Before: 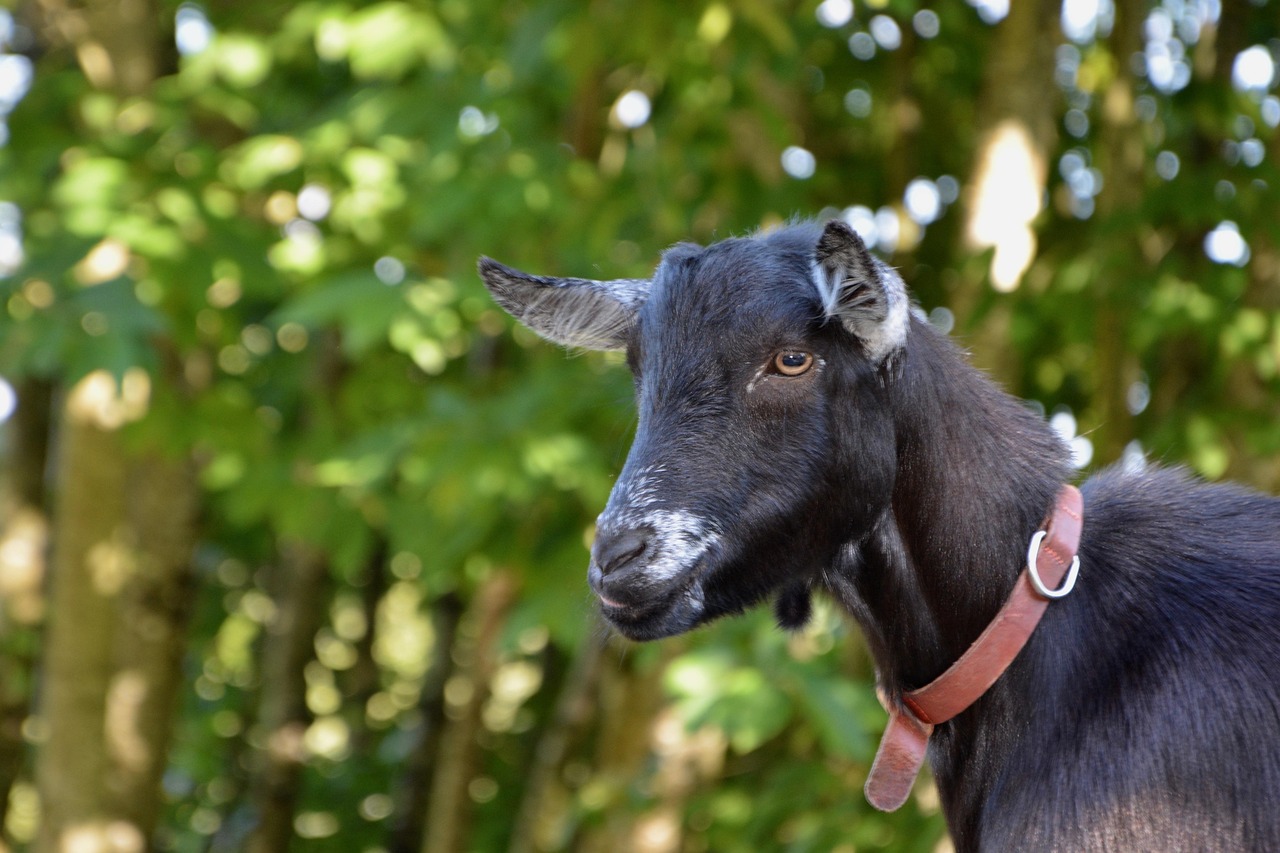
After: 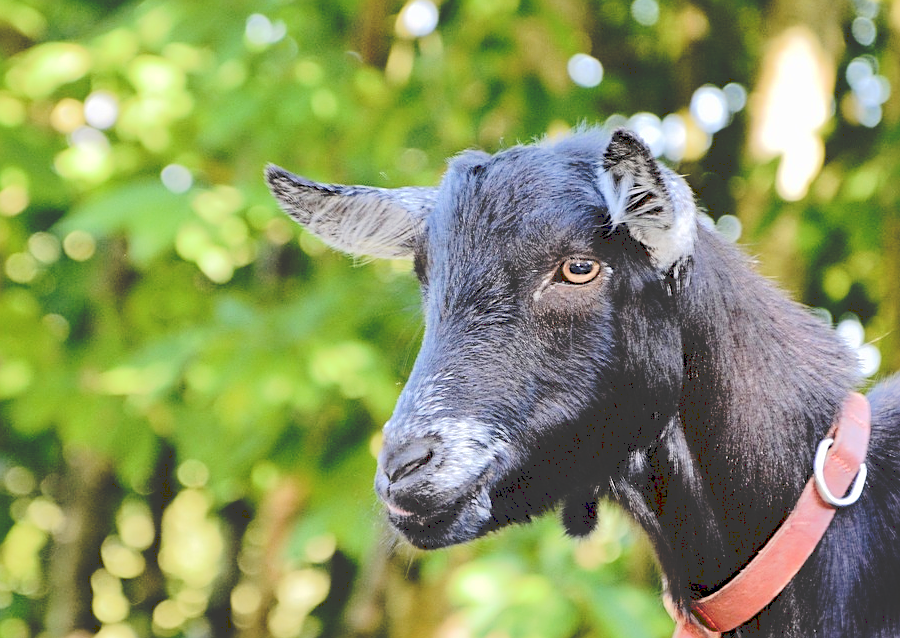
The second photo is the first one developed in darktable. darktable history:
sharpen: on, module defaults
tone curve: curves: ch0 [(0, 0) (0.003, 0.211) (0.011, 0.211) (0.025, 0.215) (0.044, 0.218) (0.069, 0.224) (0.1, 0.227) (0.136, 0.233) (0.177, 0.247) (0.224, 0.275) (0.277, 0.309) (0.335, 0.366) (0.399, 0.438) (0.468, 0.515) (0.543, 0.586) (0.623, 0.658) (0.709, 0.735) (0.801, 0.821) (0.898, 0.889) (1, 1)], preserve colors none
exposure: black level correction 0.002, compensate exposure bias true, compensate highlight preservation false
tone equalizer: -7 EV 0.152 EV, -6 EV 0.637 EV, -5 EV 1.18 EV, -4 EV 1.35 EV, -3 EV 1.13 EV, -2 EV 0.6 EV, -1 EV 0.158 EV, edges refinement/feathering 500, mask exposure compensation -1.57 EV, preserve details no
crop and rotate: left 16.663%, top 10.796%, right 12.988%, bottom 14.385%
